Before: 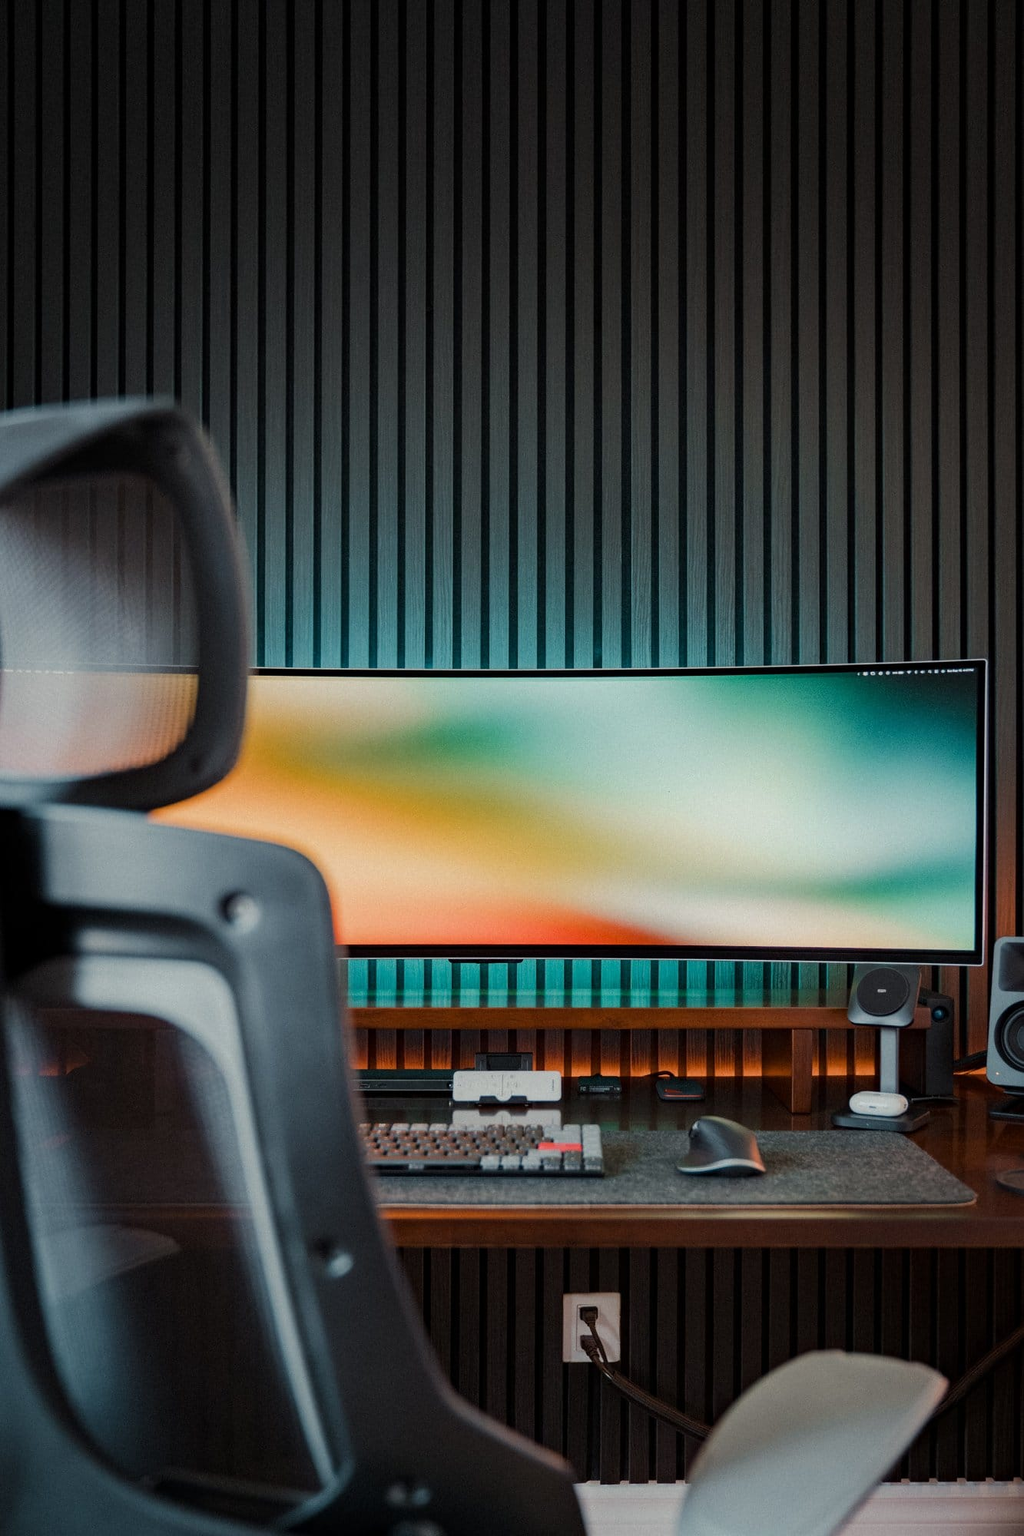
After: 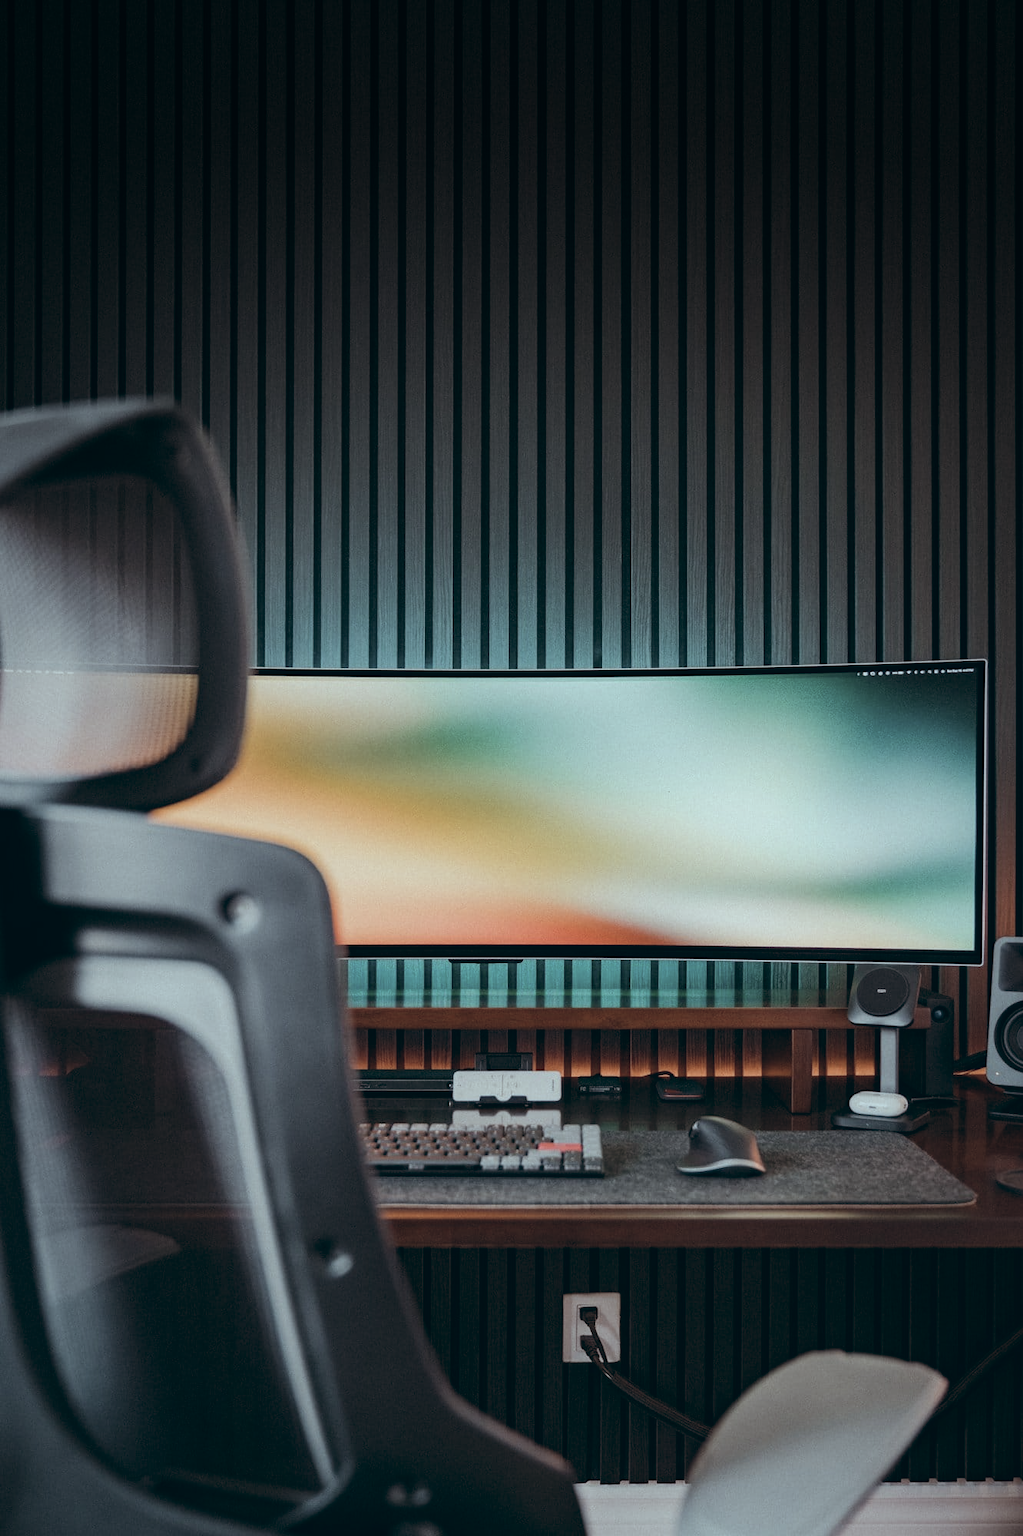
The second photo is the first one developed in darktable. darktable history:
vignetting: fall-off start 97.52%, fall-off radius 100%, brightness -0.574, saturation 0, center (-0.027, 0.404), width/height ratio 1.368, unbound false
contrast brightness saturation: contrast 0.1, saturation -0.36
color balance: lift [1.003, 0.993, 1.001, 1.007], gamma [1.018, 1.072, 0.959, 0.928], gain [0.974, 0.873, 1.031, 1.127]
